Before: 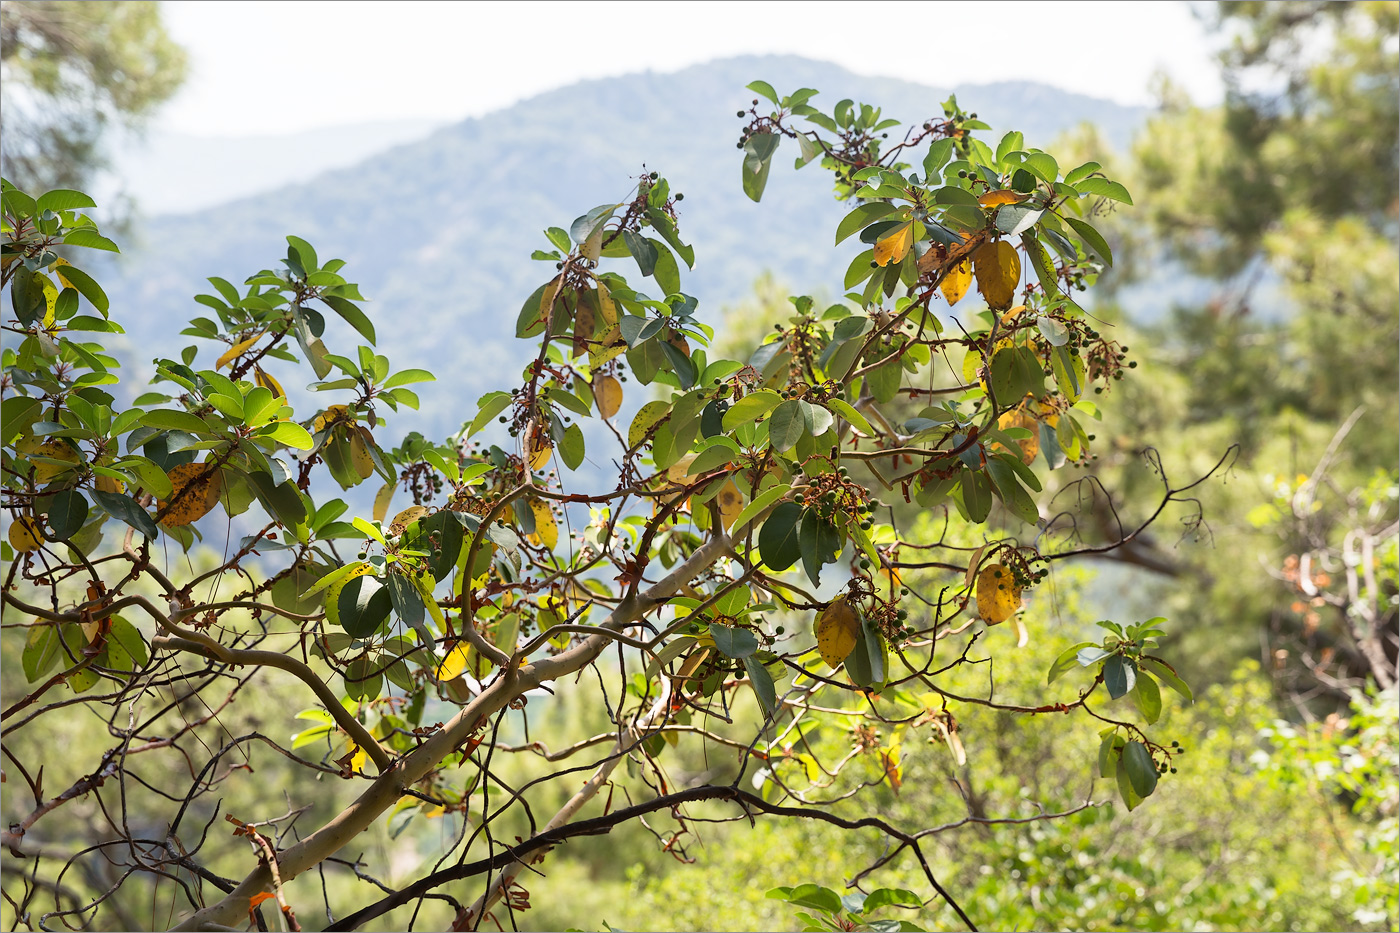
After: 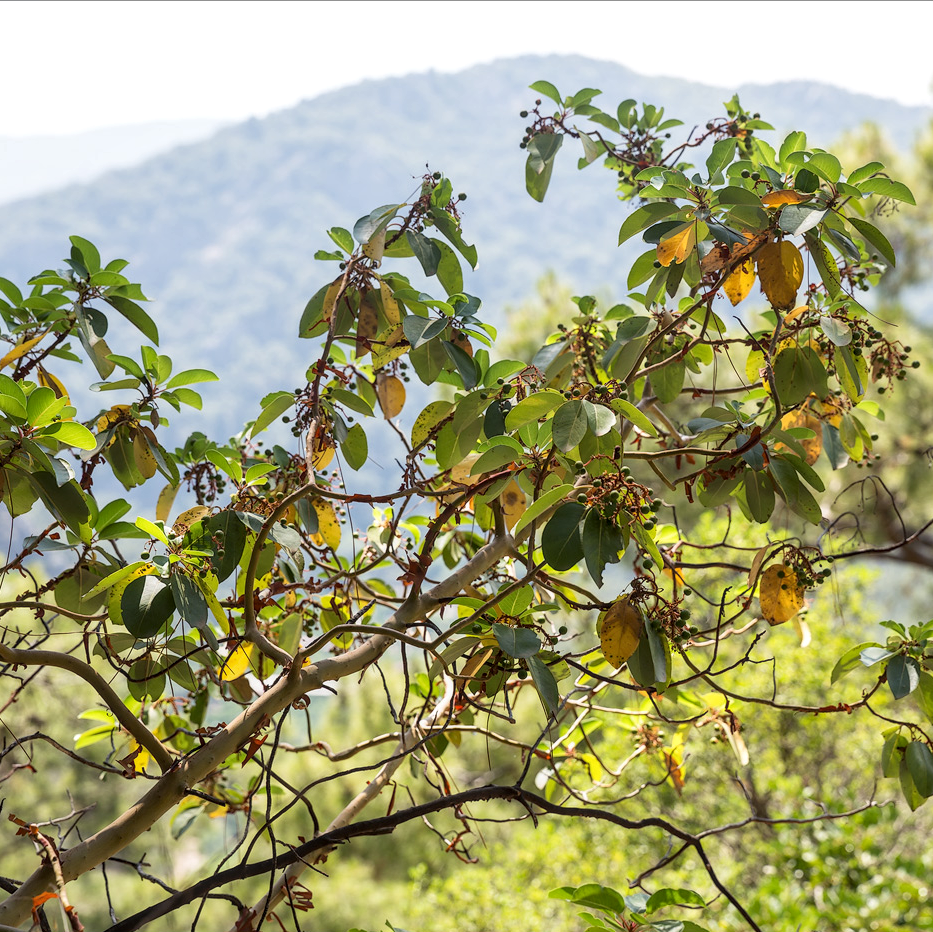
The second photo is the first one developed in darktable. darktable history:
local contrast: on, module defaults
crop and rotate: left 15.546%, right 17.787%
